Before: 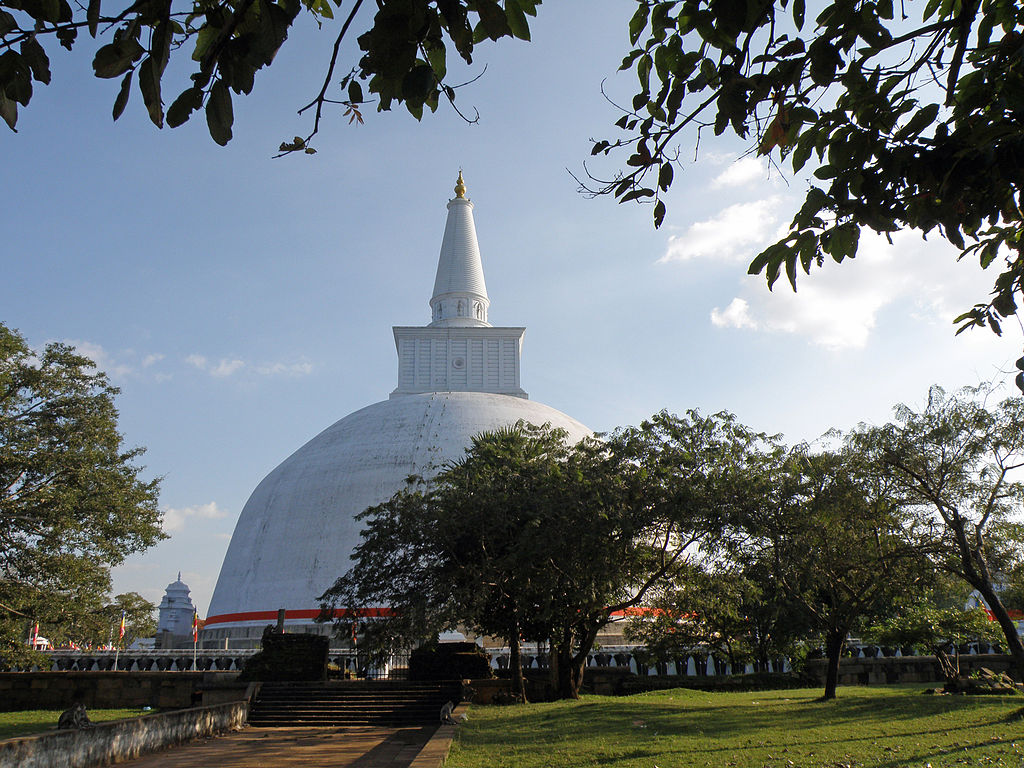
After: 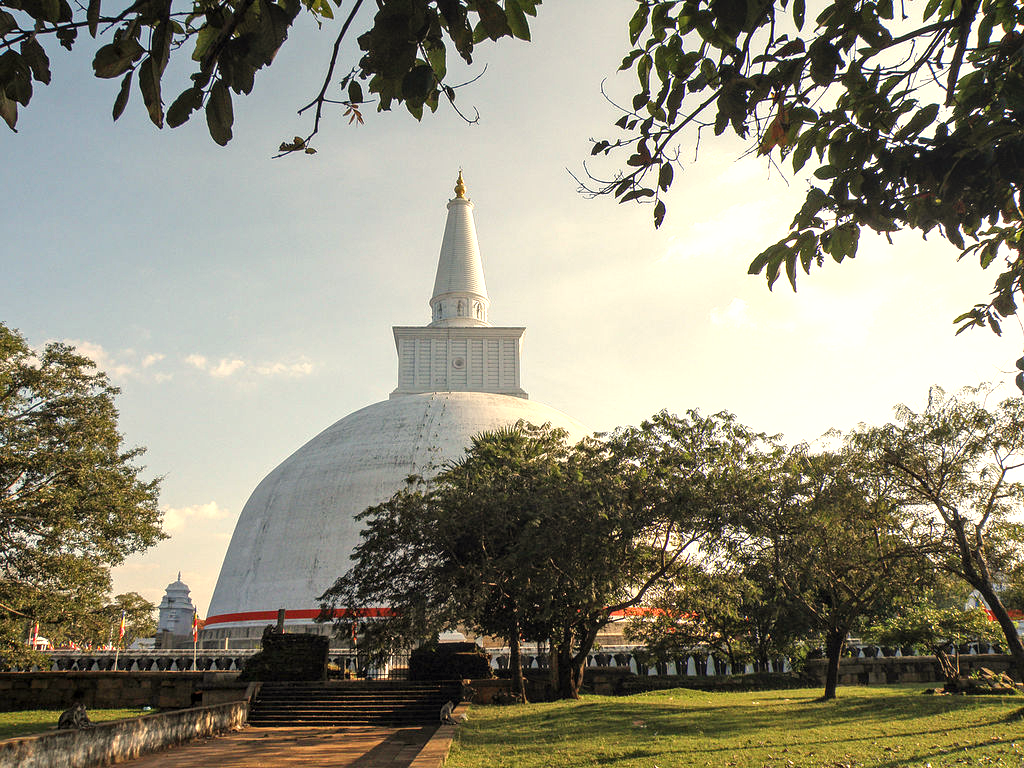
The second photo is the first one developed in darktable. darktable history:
exposure: black level correction 0, exposure 0.7 EV, compensate exposure bias true, compensate highlight preservation false
local contrast: on, module defaults
white balance: red 1.123, blue 0.83
